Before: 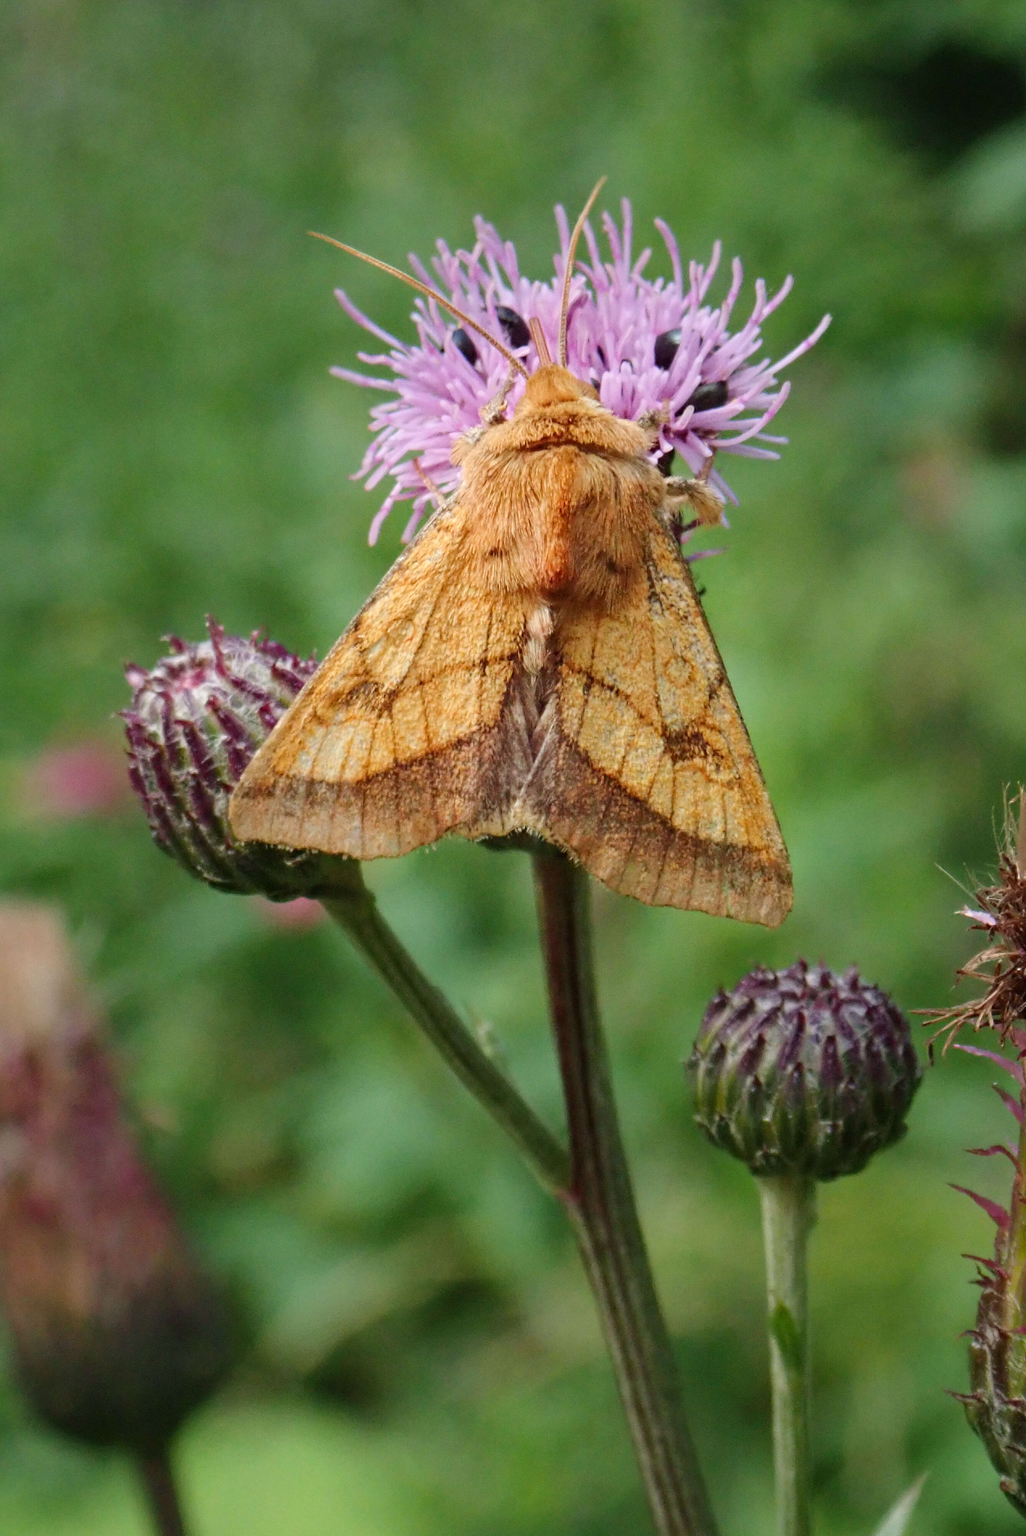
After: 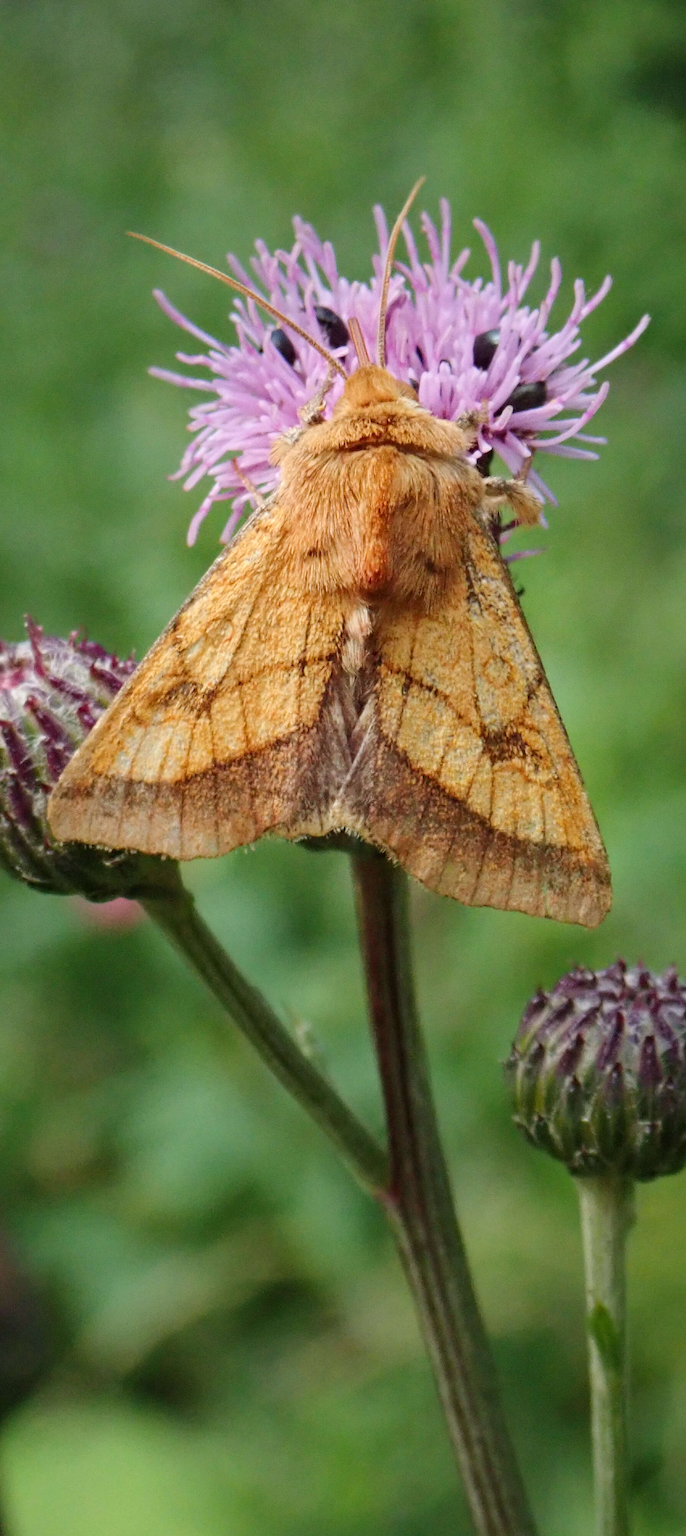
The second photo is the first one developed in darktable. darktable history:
crop and rotate: left 17.712%, right 15.314%
